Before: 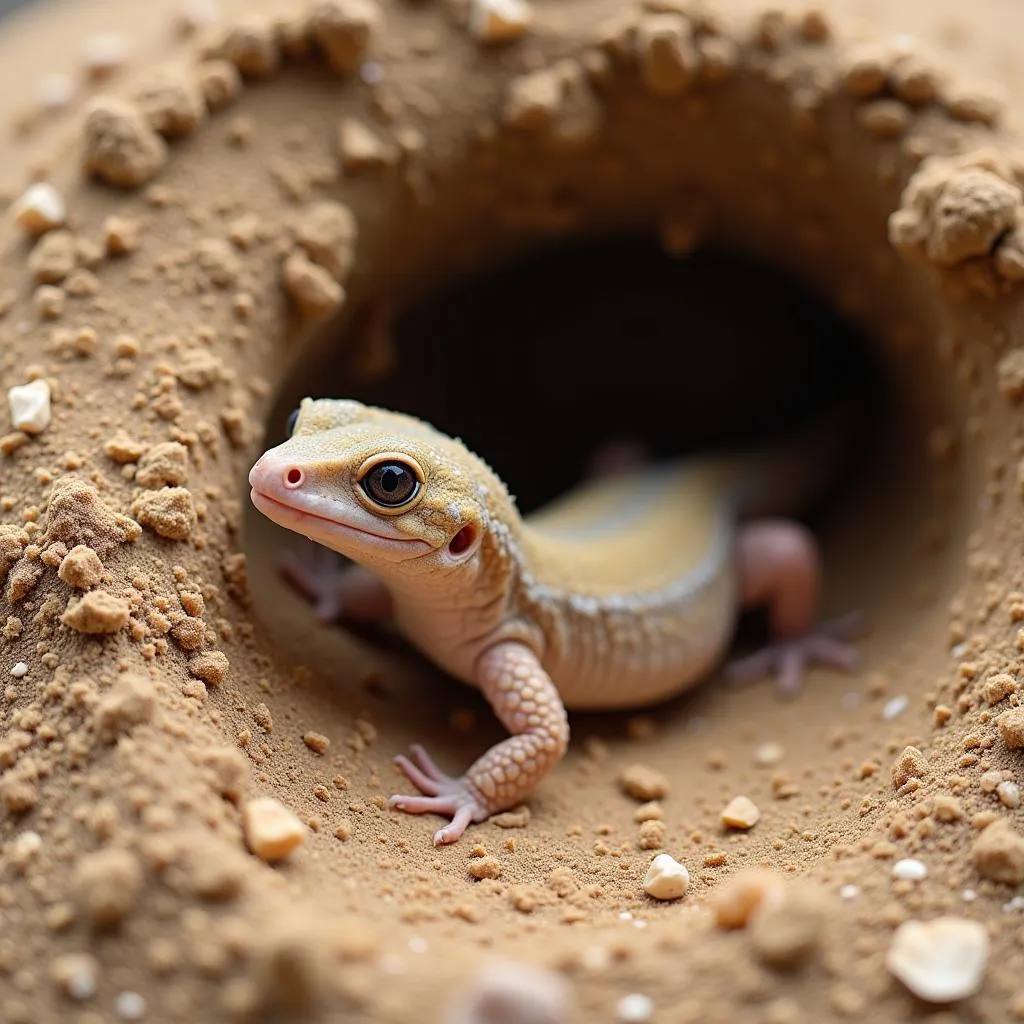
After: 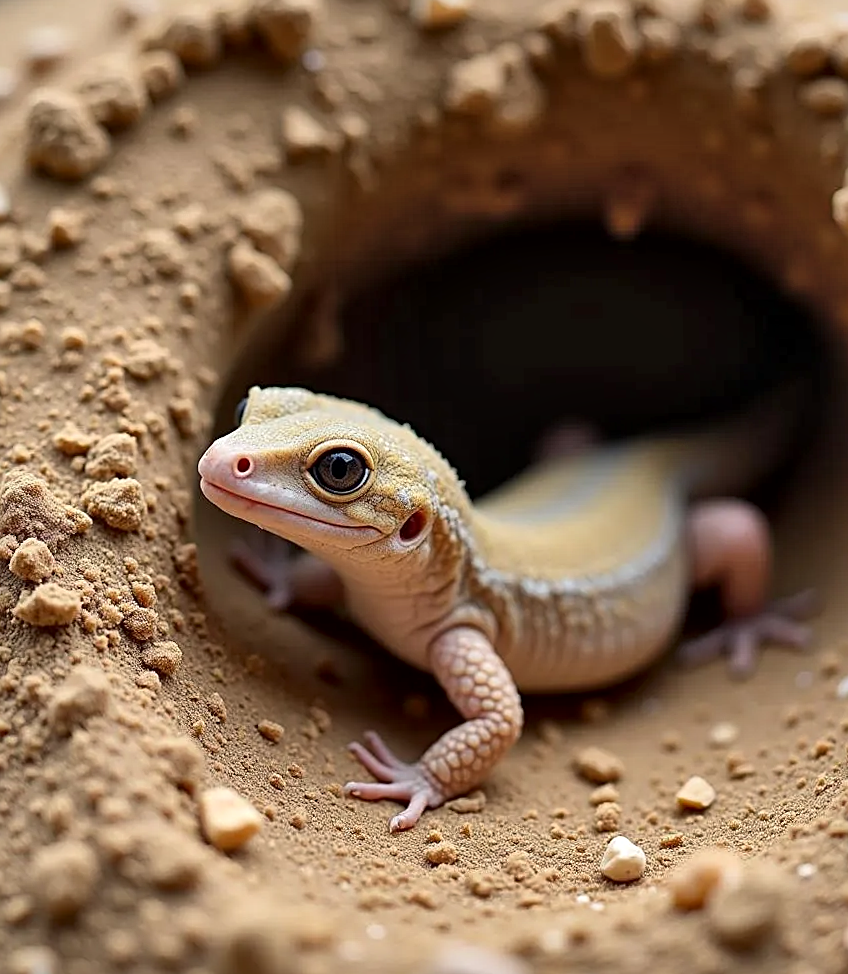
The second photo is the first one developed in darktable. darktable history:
exposure: exposure -0.113 EV, compensate exposure bias true, compensate highlight preservation false
sharpen: on, module defaults
local contrast: mode bilateral grid, contrast 21, coarseness 50, detail 150%, midtone range 0.2
shadows and highlights: shadows color adjustment 97.99%, highlights color adjustment 58.49%, low approximation 0.01, soften with gaussian
crop and rotate: angle 1.05°, left 4.117%, top 0.648%, right 11.512%, bottom 2.423%
